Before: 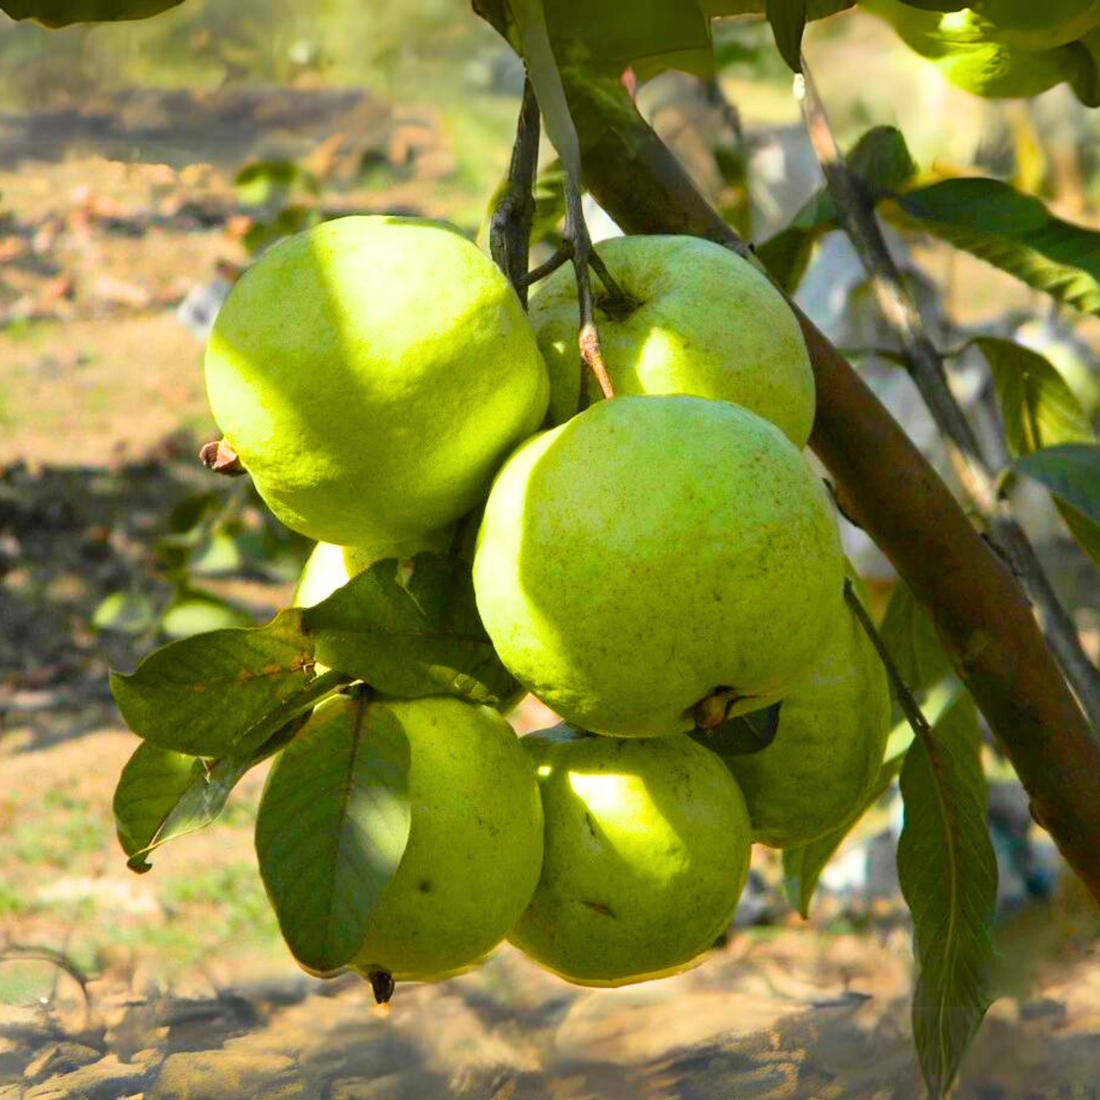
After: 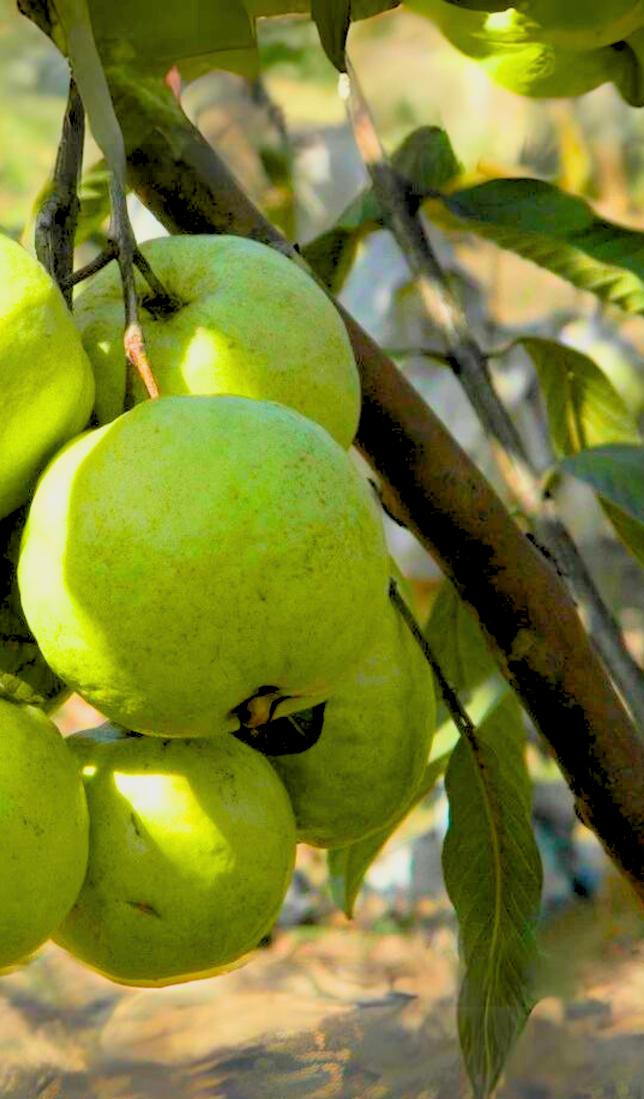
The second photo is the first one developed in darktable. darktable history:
crop: left 41.402%
rgb levels: preserve colors sum RGB, levels [[0.038, 0.433, 0.934], [0, 0.5, 1], [0, 0.5, 1]]
